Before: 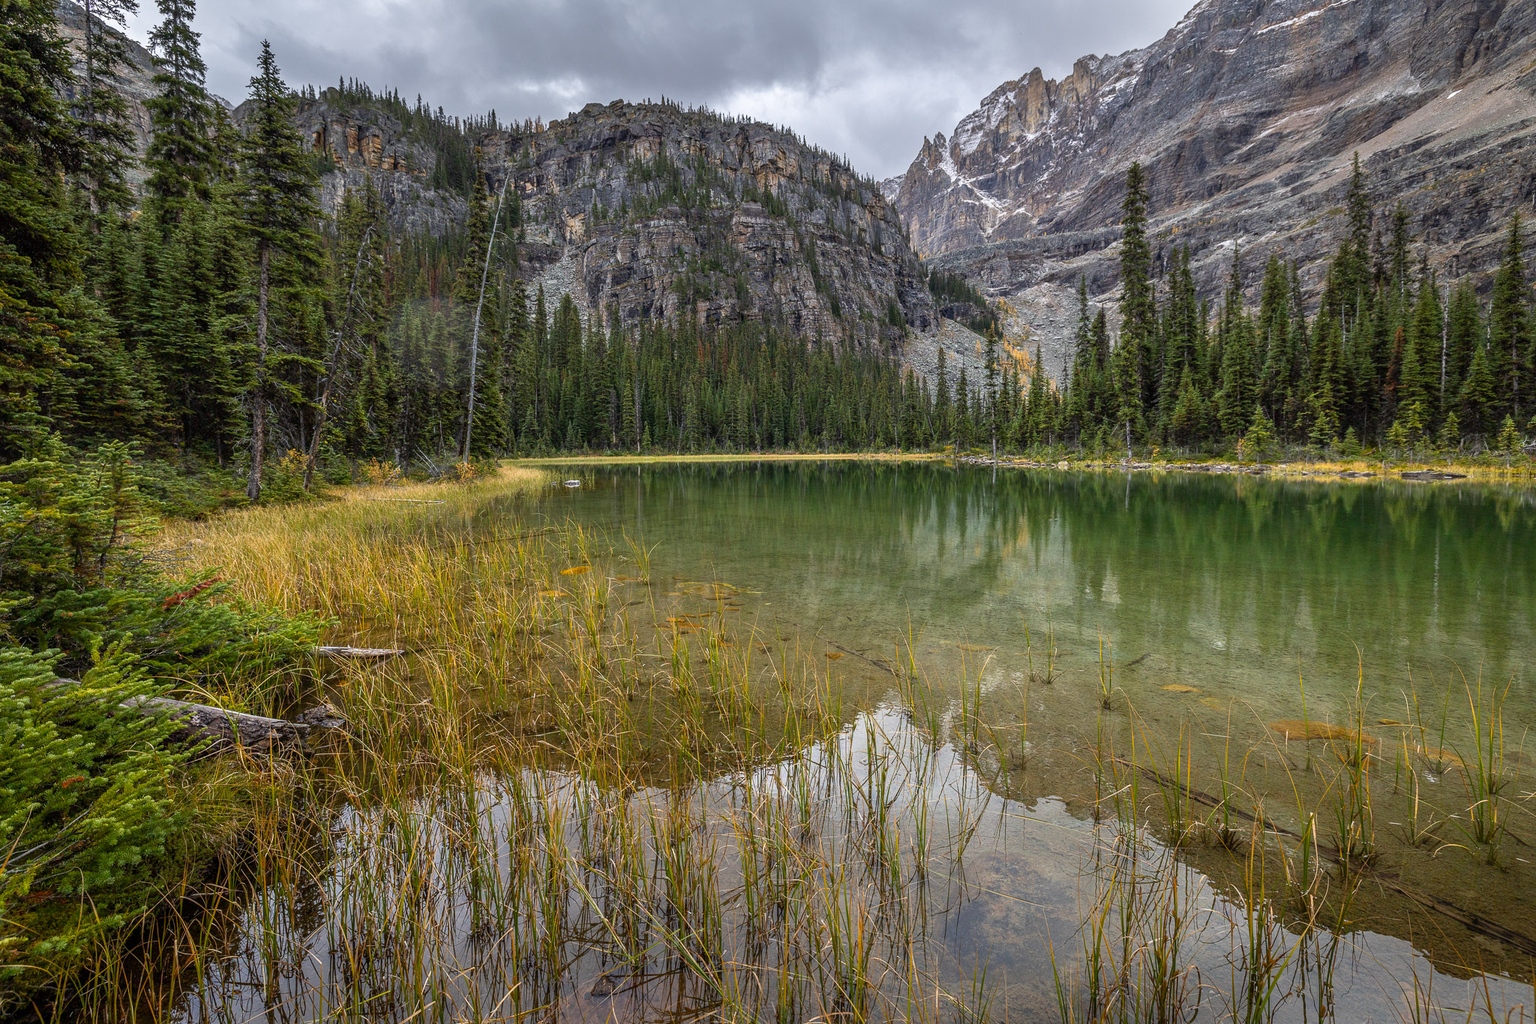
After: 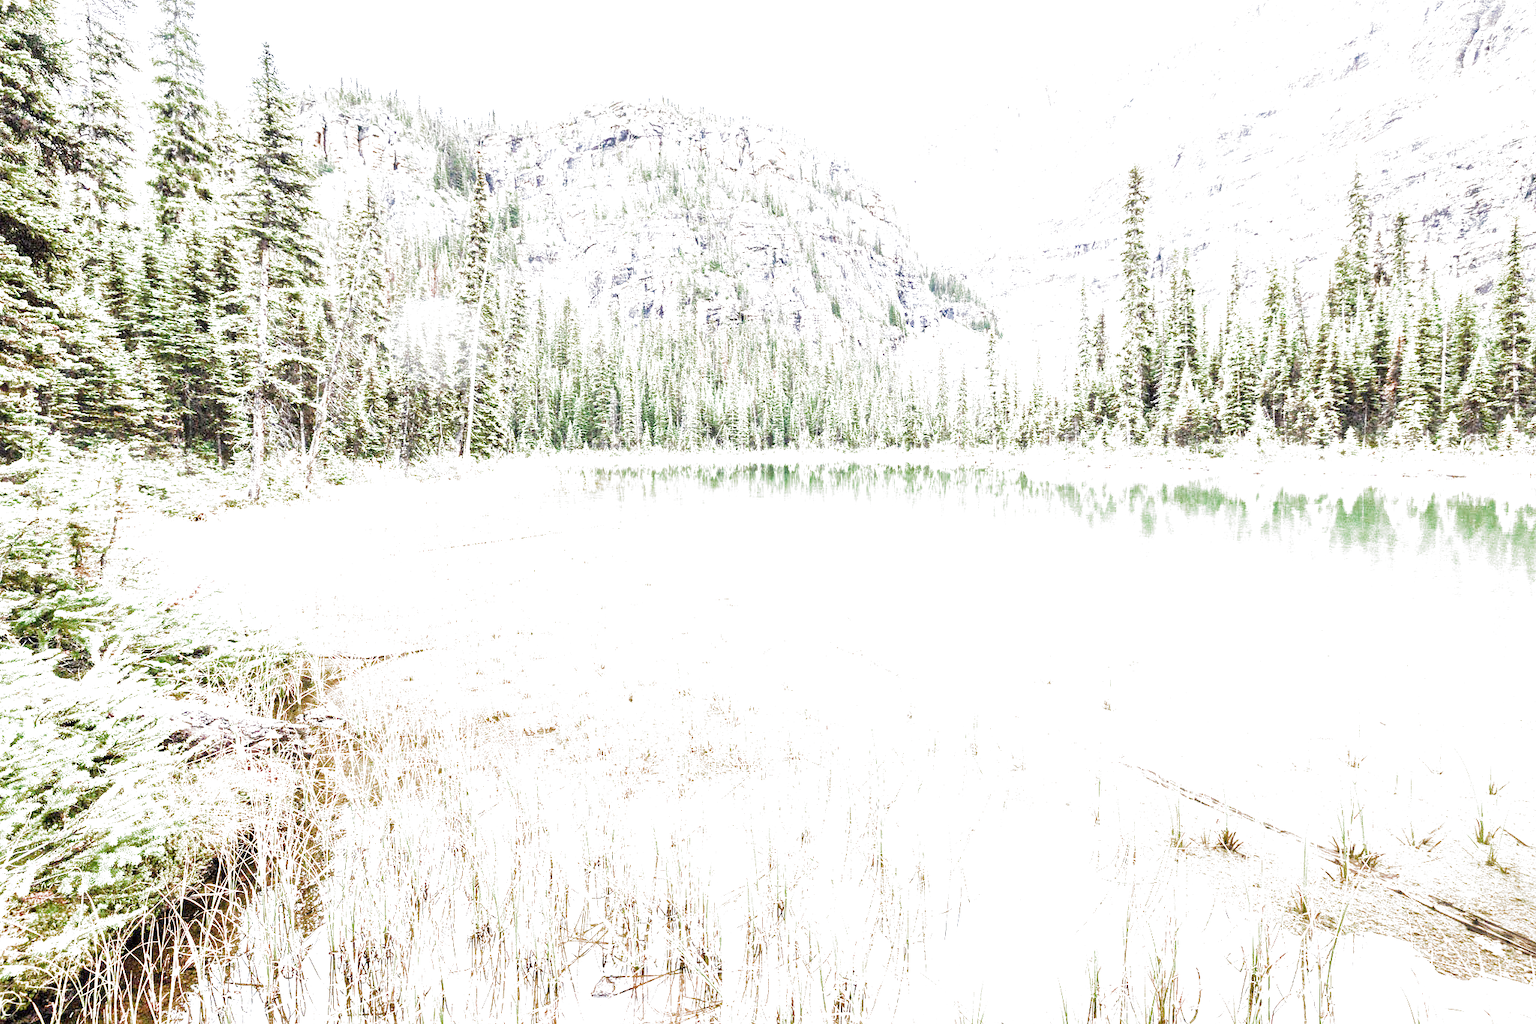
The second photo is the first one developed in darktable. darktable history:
filmic rgb: black relative exposure -7.98 EV, white relative exposure 2.46 EV, hardness 6.34, color science v4 (2020), contrast in shadows soft, contrast in highlights soft
exposure: exposure 0.153 EV, compensate exposure bias true, compensate highlight preservation false
